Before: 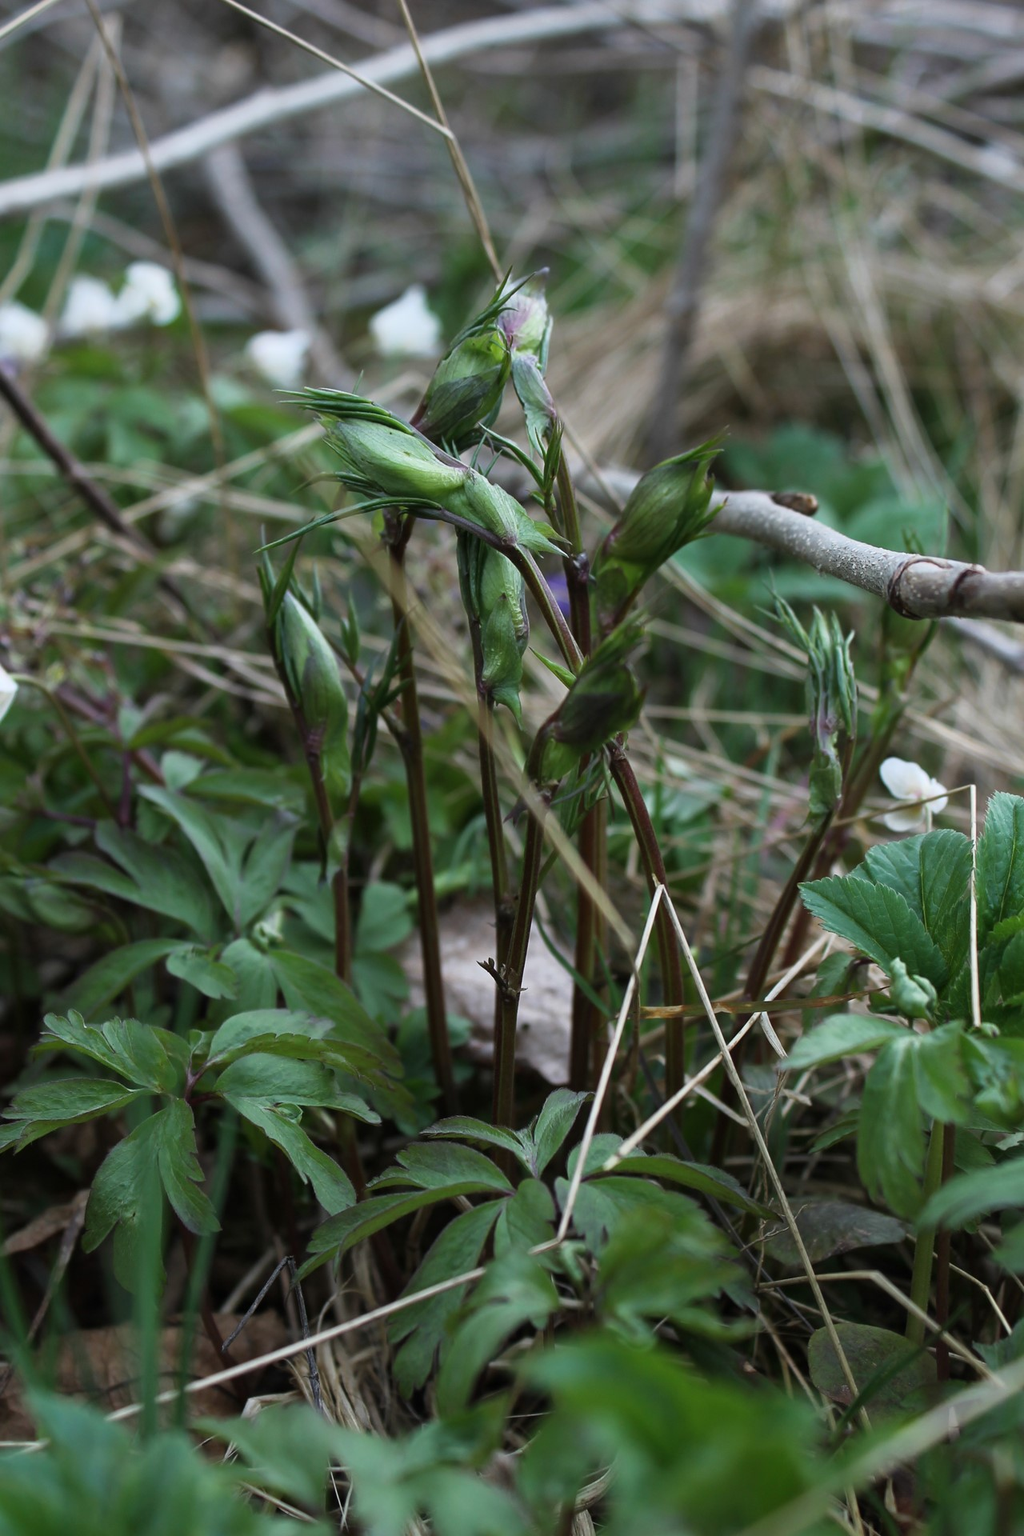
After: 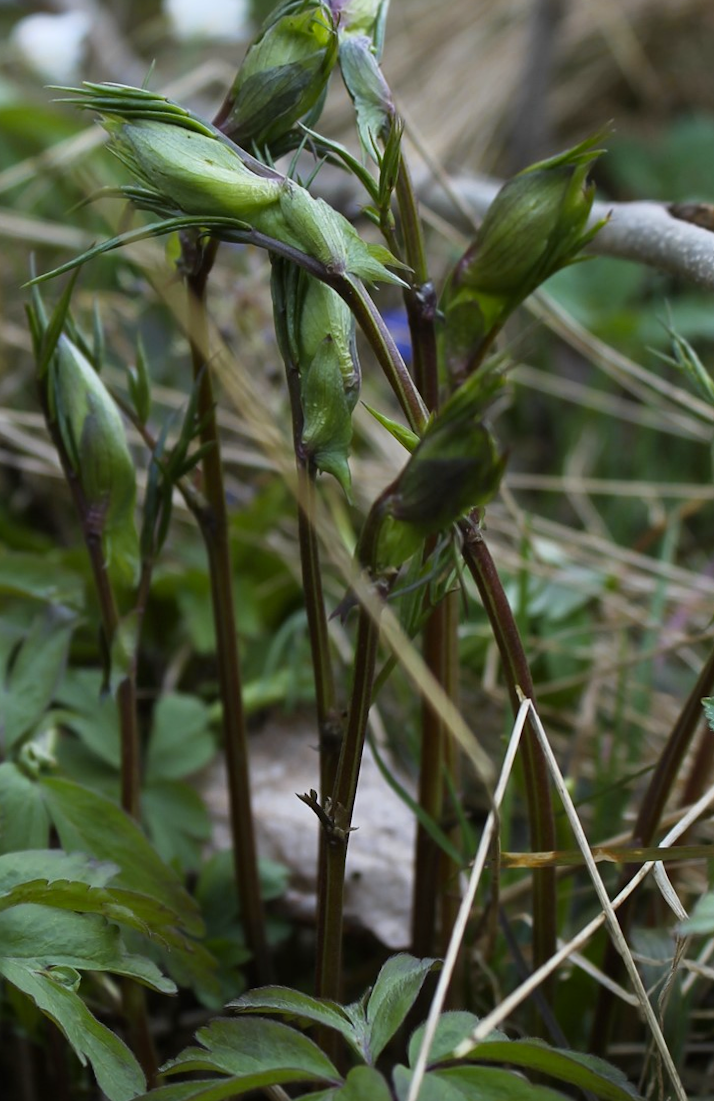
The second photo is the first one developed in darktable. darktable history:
color contrast: green-magenta contrast 0.85, blue-yellow contrast 1.25, unbound 0
crop and rotate: left 22.13%, top 22.054%, right 22.026%, bottom 22.102%
white balance: red 1, blue 1
rotate and perspective: lens shift (horizontal) -0.055, automatic cropping off
